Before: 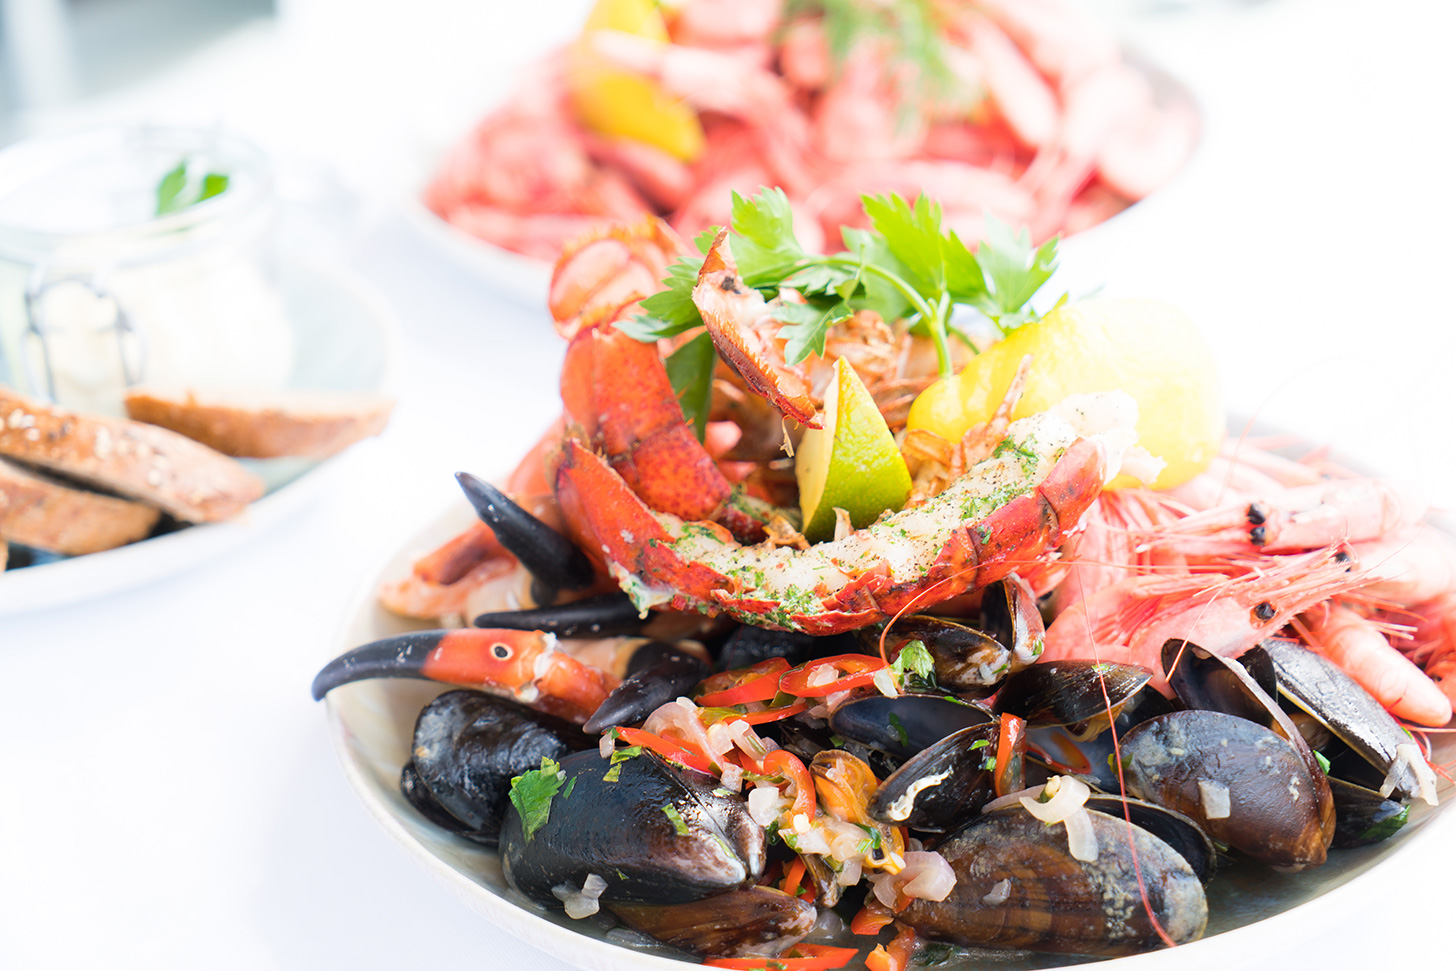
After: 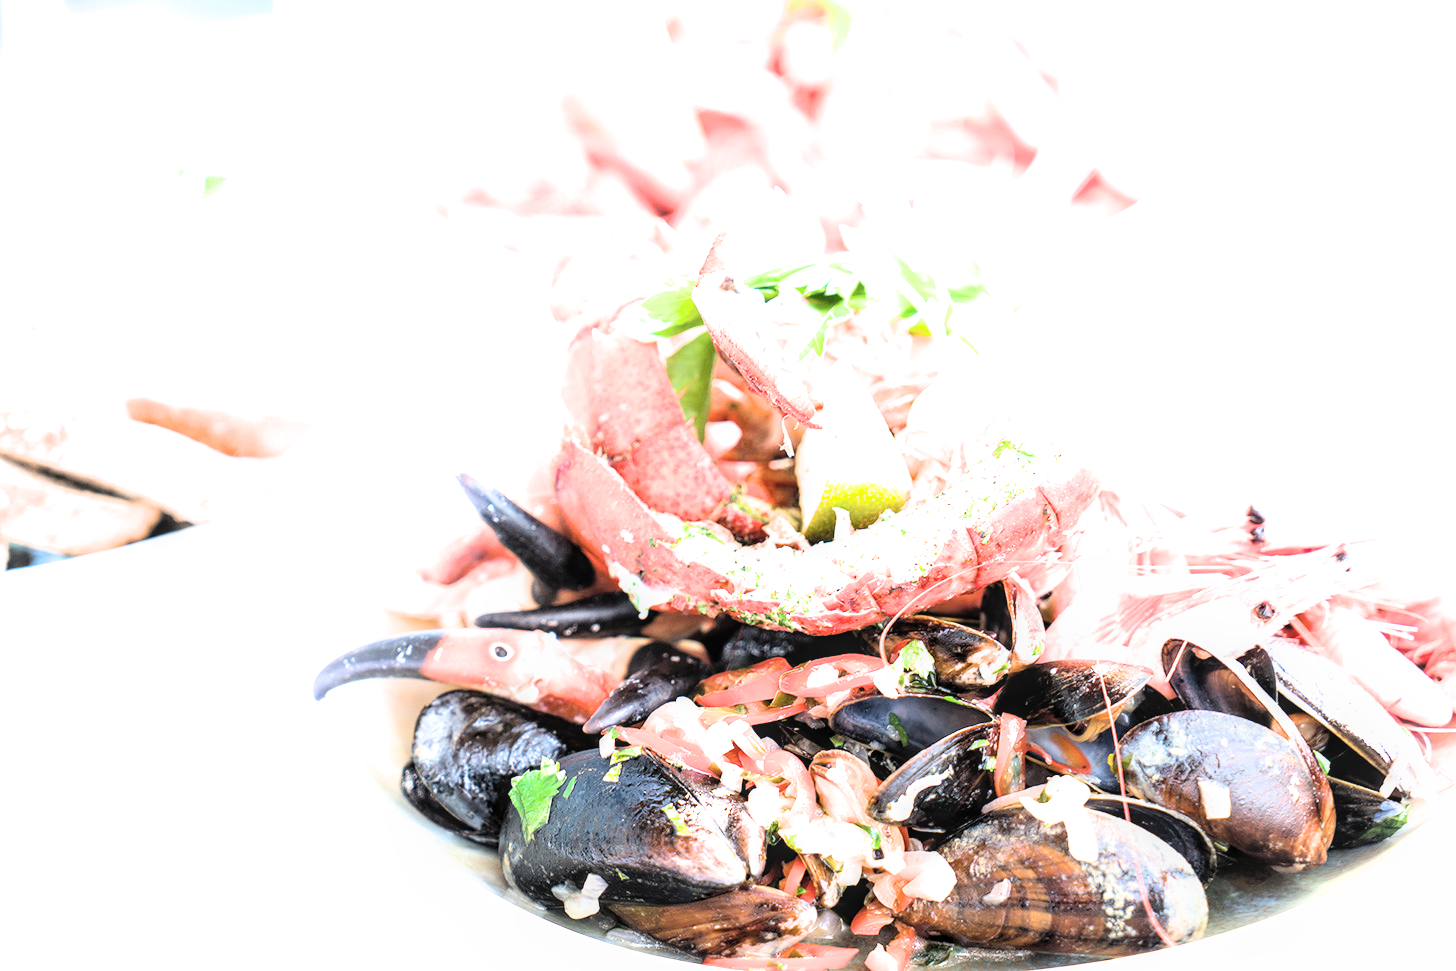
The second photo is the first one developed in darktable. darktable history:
exposure: black level correction 0, exposure 1.461 EV, compensate highlight preservation false
filmic rgb: black relative exposure -5.41 EV, white relative exposure 2.87 EV, dynamic range scaling -37.9%, hardness 4.01, contrast 1.601, highlights saturation mix -0.846%
local contrast: detail 130%
contrast brightness saturation: brightness 0.149
